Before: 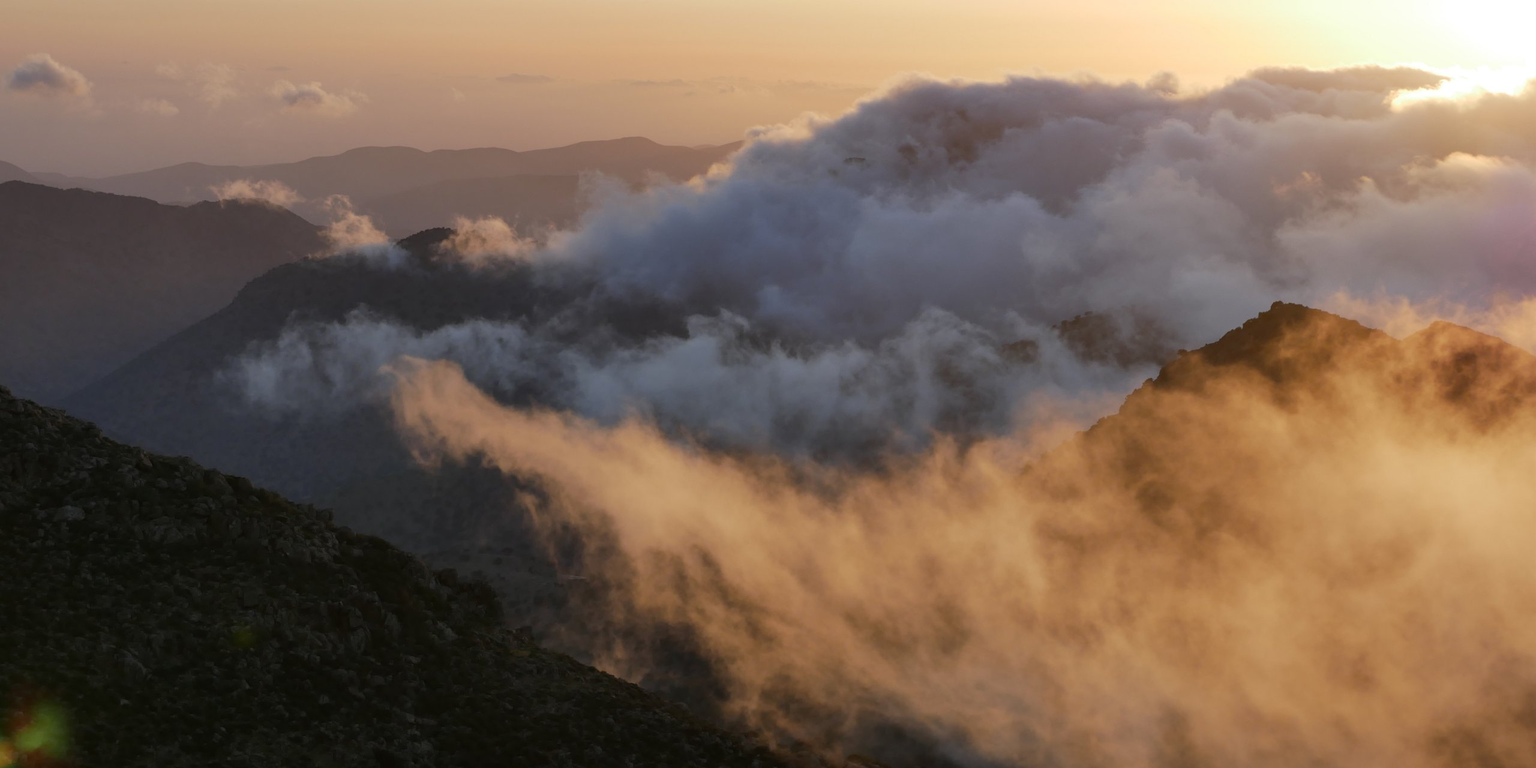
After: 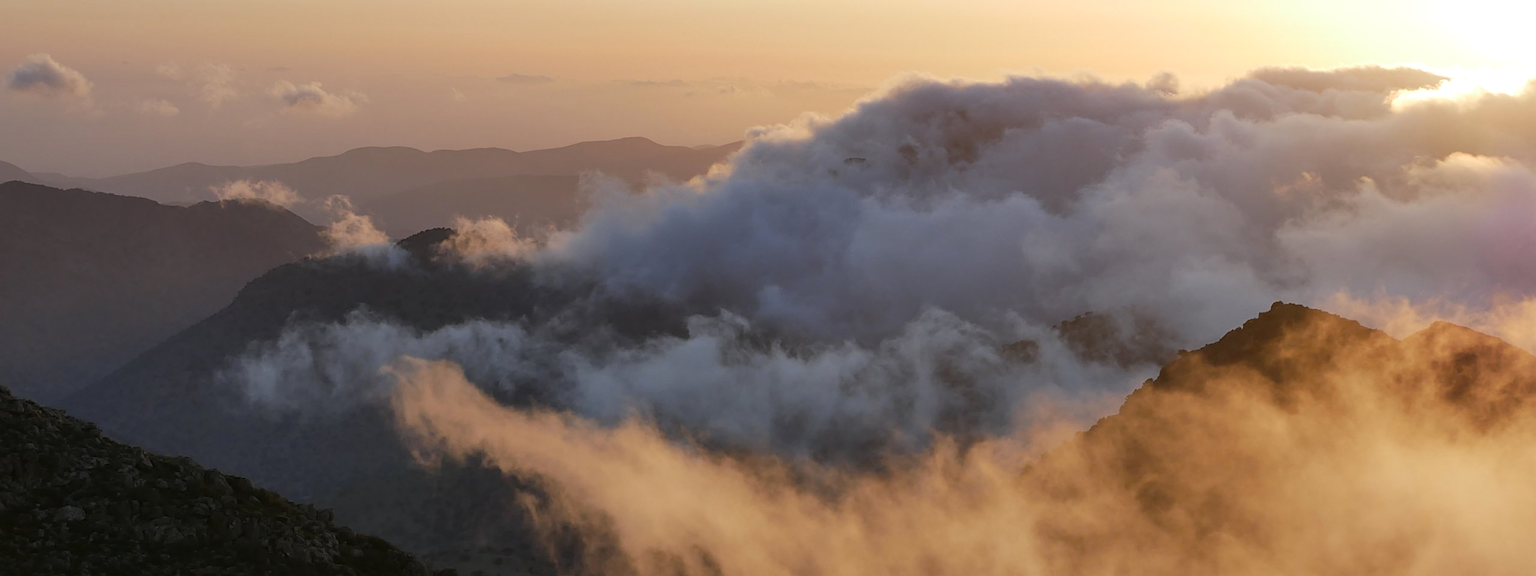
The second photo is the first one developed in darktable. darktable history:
sharpen: on, module defaults
crop: bottom 24.99%
levels: levels [0, 0.492, 0.984]
tone equalizer: smoothing diameter 24.88%, edges refinement/feathering 11.91, preserve details guided filter
